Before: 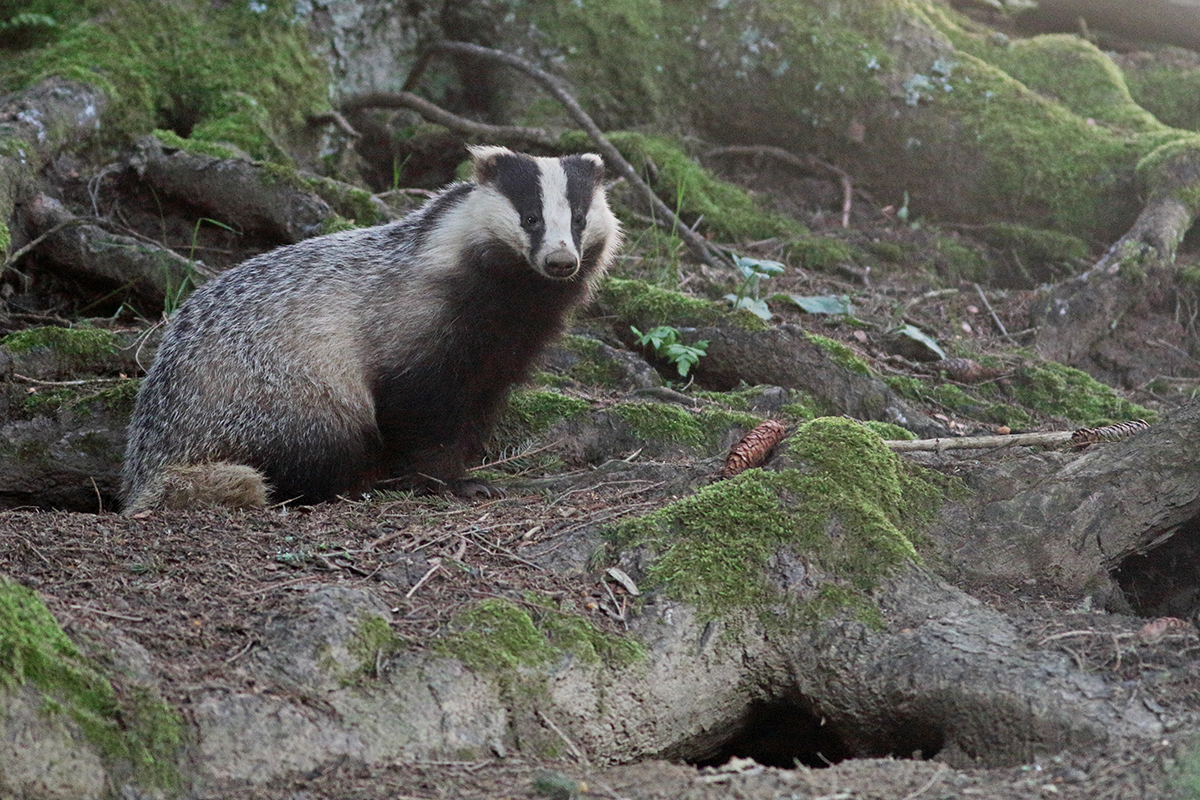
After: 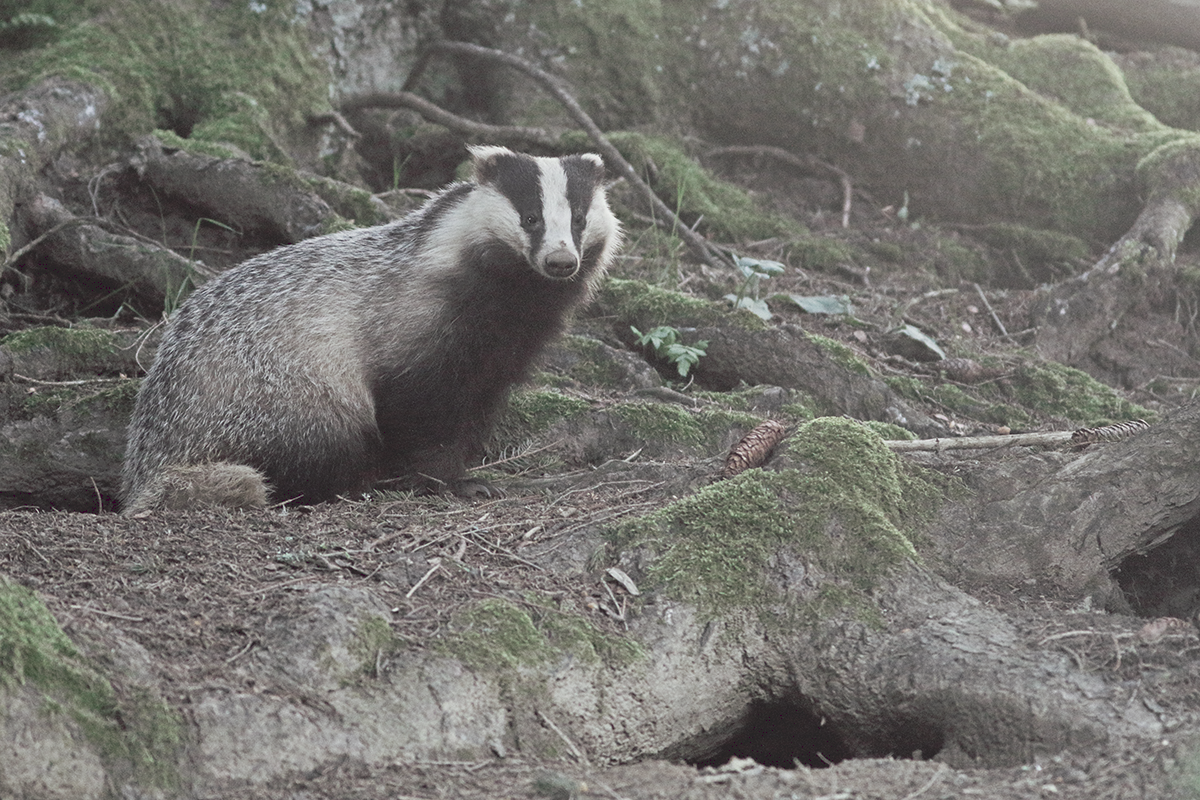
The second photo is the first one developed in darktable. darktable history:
tone curve: curves: ch0 [(0, 0) (0.003, 0.144) (0.011, 0.149) (0.025, 0.159) (0.044, 0.183) (0.069, 0.207) (0.1, 0.236) (0.136, 0.269) (0.177, 0.303) (0.224, 0.339) (0.277, 0.38) (0.335, 0.428) (0.399, 0.478) (0.468, 0.539) (0.543, 0.604) (0.623, 0.679) (0.709, 0.755) (0.801, 0.836) (0.898, 0.918) (1, 1)], preserve colors none
color look up table: target L [99.52, 84.97, 75.25, 73.48, 79.04, 74.55, 59.78, 55.47, 45.83, 25.39, 12.1, 200.49, 83.1, 76.99, 62.95, 50.25, 56.23, 38.66, 35, 44.46, 45.03, 39.06, 28.92, 29.47, 8.204, 87.99, 82.11, 70.3, 69.24, 65.85, 60.67, 59.74, 57.89, 51.32, 37.55, 50.35, 44.61, 43.52, 31.22, 27.18, 21.79, 20.9, 3.529, 9.925, 0.936, 85.22, 70.81, 39.5, 25.69], target a [-9.309, -27.27, -41.83, -48.54, -7.582, -15.79, -47.42, -2.144, -7.867, -25.16, -1.125, 0, 3.216, 13.82, 21.08, 34.39, 0.294, 50.11, 51.89, 13.71, 4.752, 19.26, 41.82, -1.769, 15.46, 1.013, 13.61, 22.24, -1.019, 6.536, 40.05, 26.46, 12.42, 33.86, 53.65, 1.142, 16.37, 24.51, -3.357, 43.98, 38.04, 1.419, 13.64, 7.526, 3.813, -23.07, -17.87, -21.49, -6.766], target b [14.33, 30.95, 4.591, 24.39, 47.4, 4.502, 43.11, 27.19, 3.393, 20.47, 4.674, 0, 24.73, 5.6, 18.47, 35.55, 15.81, 4.906, -9.377, 30.82, 2.296, 7.943, 14.04, 20.93, 3.273, -4.149, -10.08, -13.27, 0.772, -23.8, -26.29, -1.965, -8.019, -12.81, -27.52, -14.44, -37.58, -19.89, -34.64, -43.6, -16.8, -16.23, -36.99, -13.01, -3.298, -3.896, -18.64, -5.185, -5.751], num patches 49
